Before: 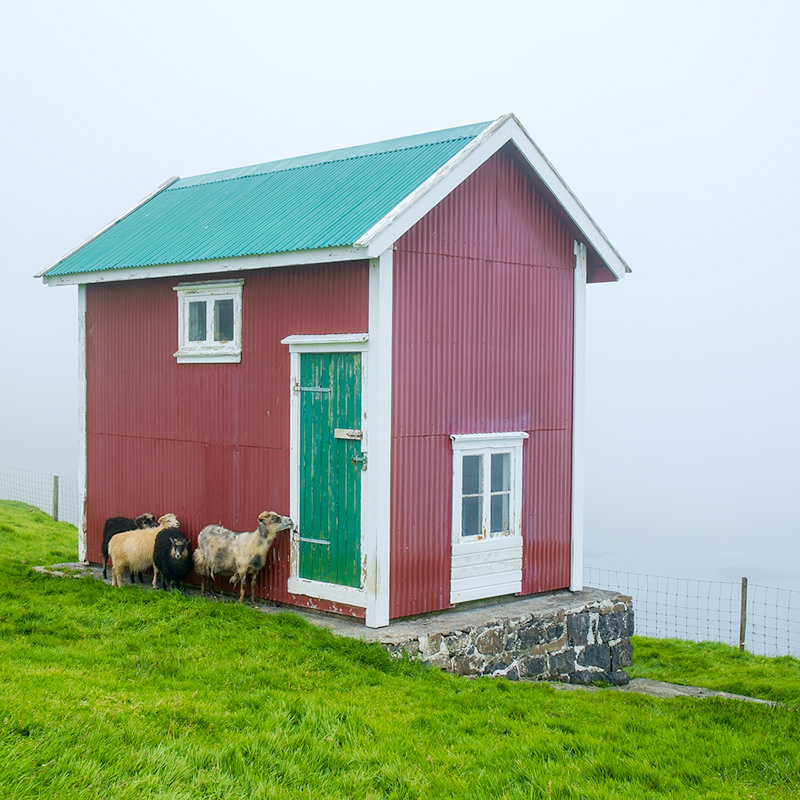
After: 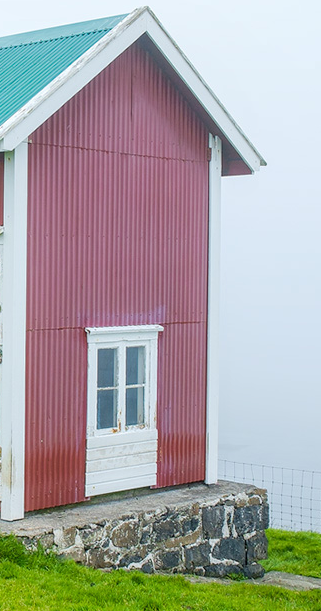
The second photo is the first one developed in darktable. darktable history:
crop: left 45.745%, top 13.402%, right 13.954%, bottom 10.147%
local contrast: detail 110%
